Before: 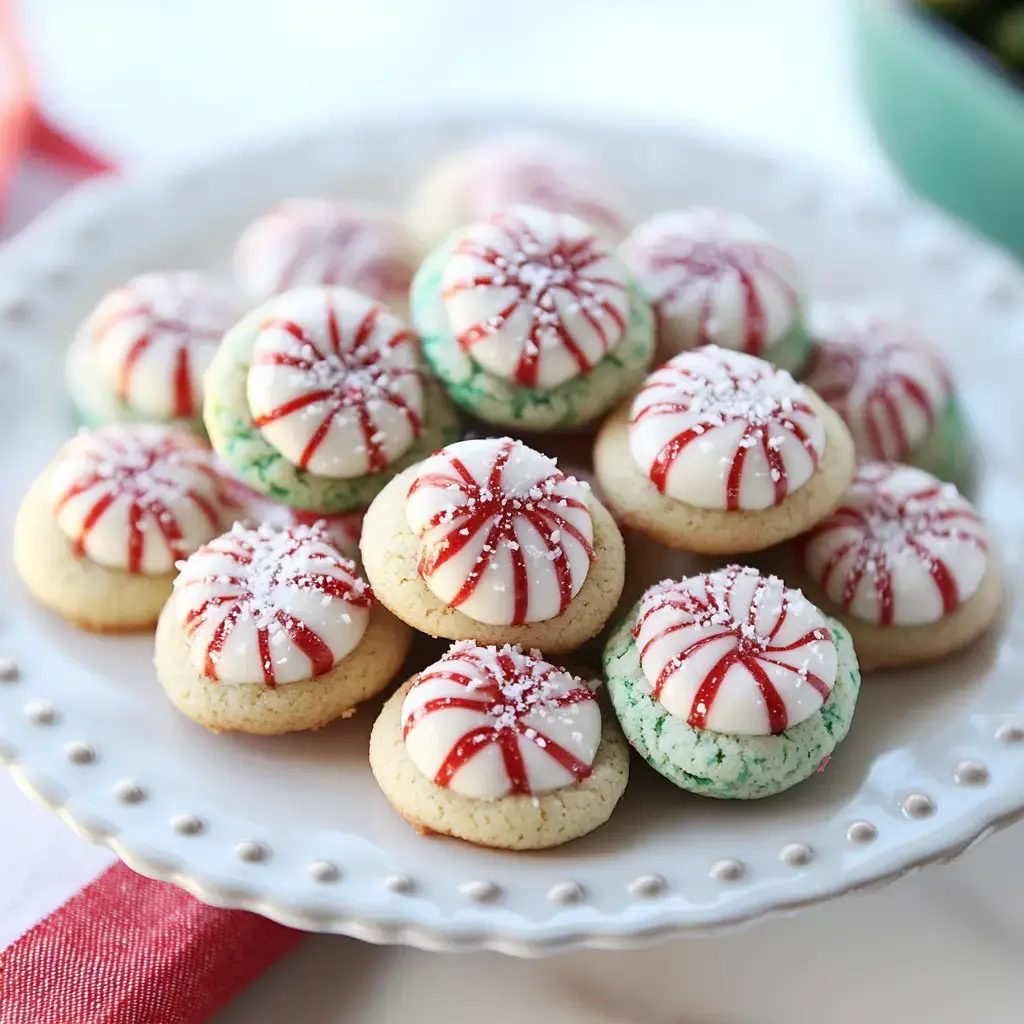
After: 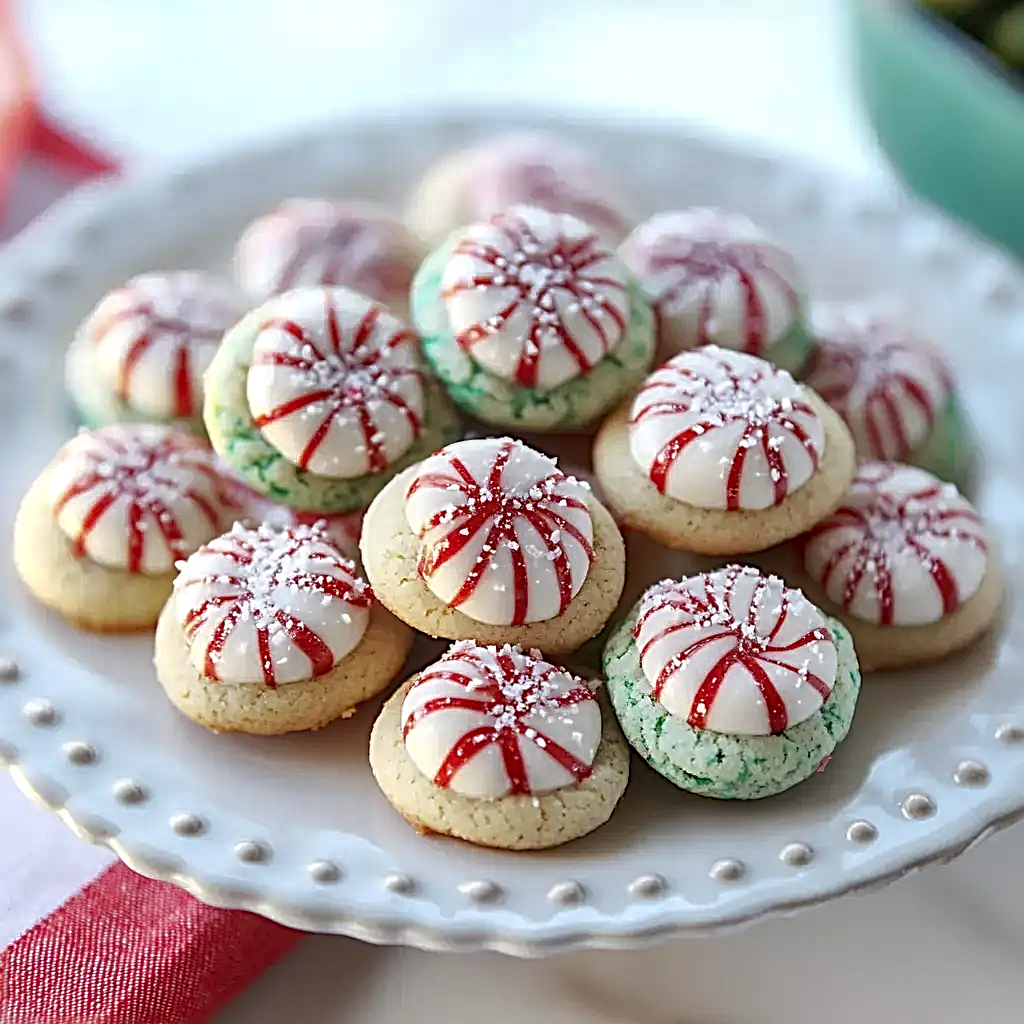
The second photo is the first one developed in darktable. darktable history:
local contrast: detail 130%
sharpen: radius 3.016, amount 0.772
shadows and highlights: on, module defaults
